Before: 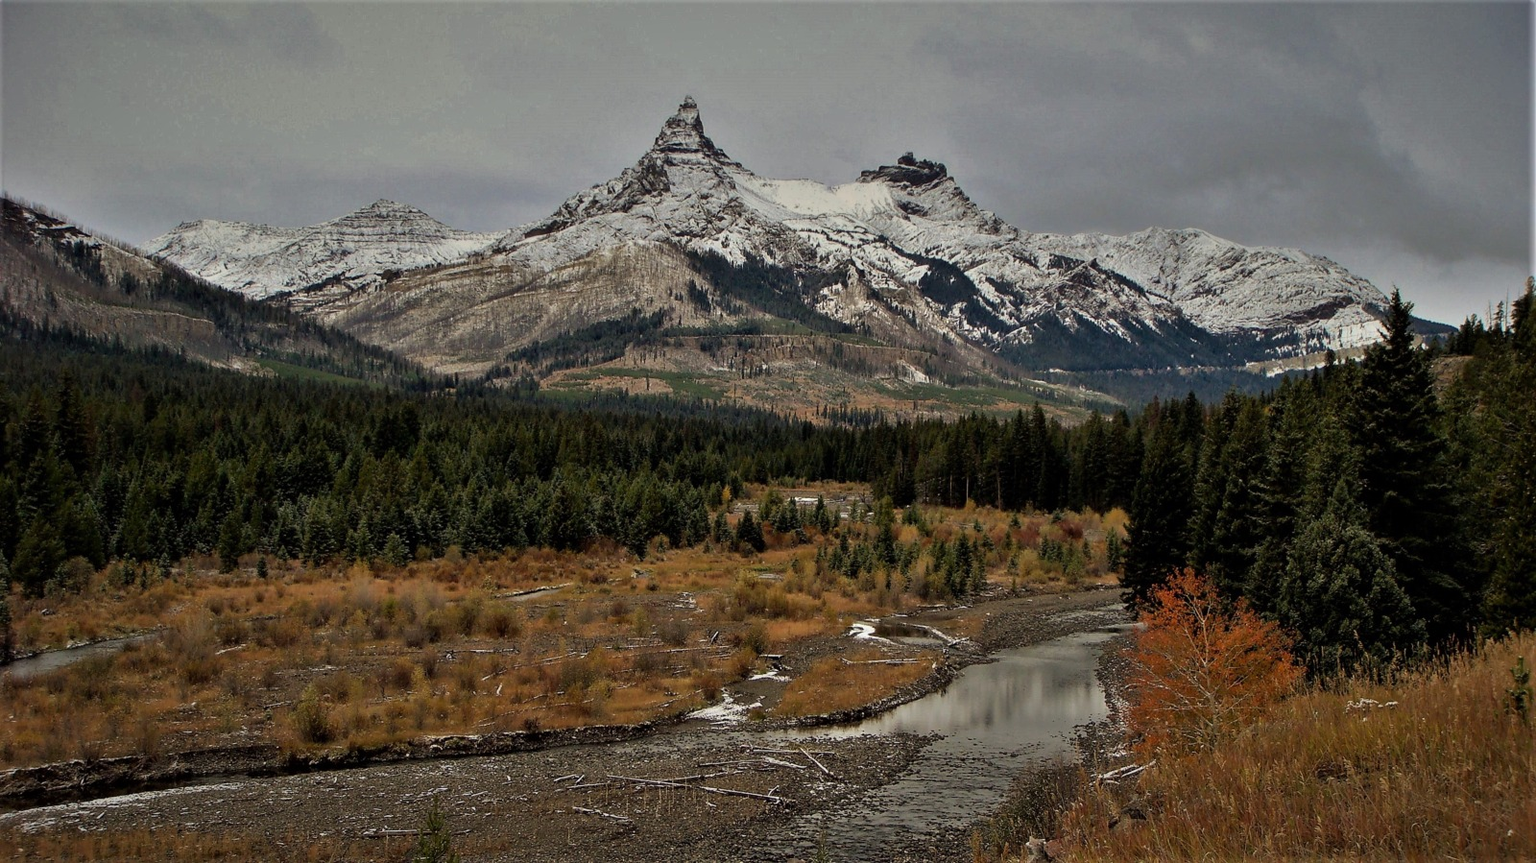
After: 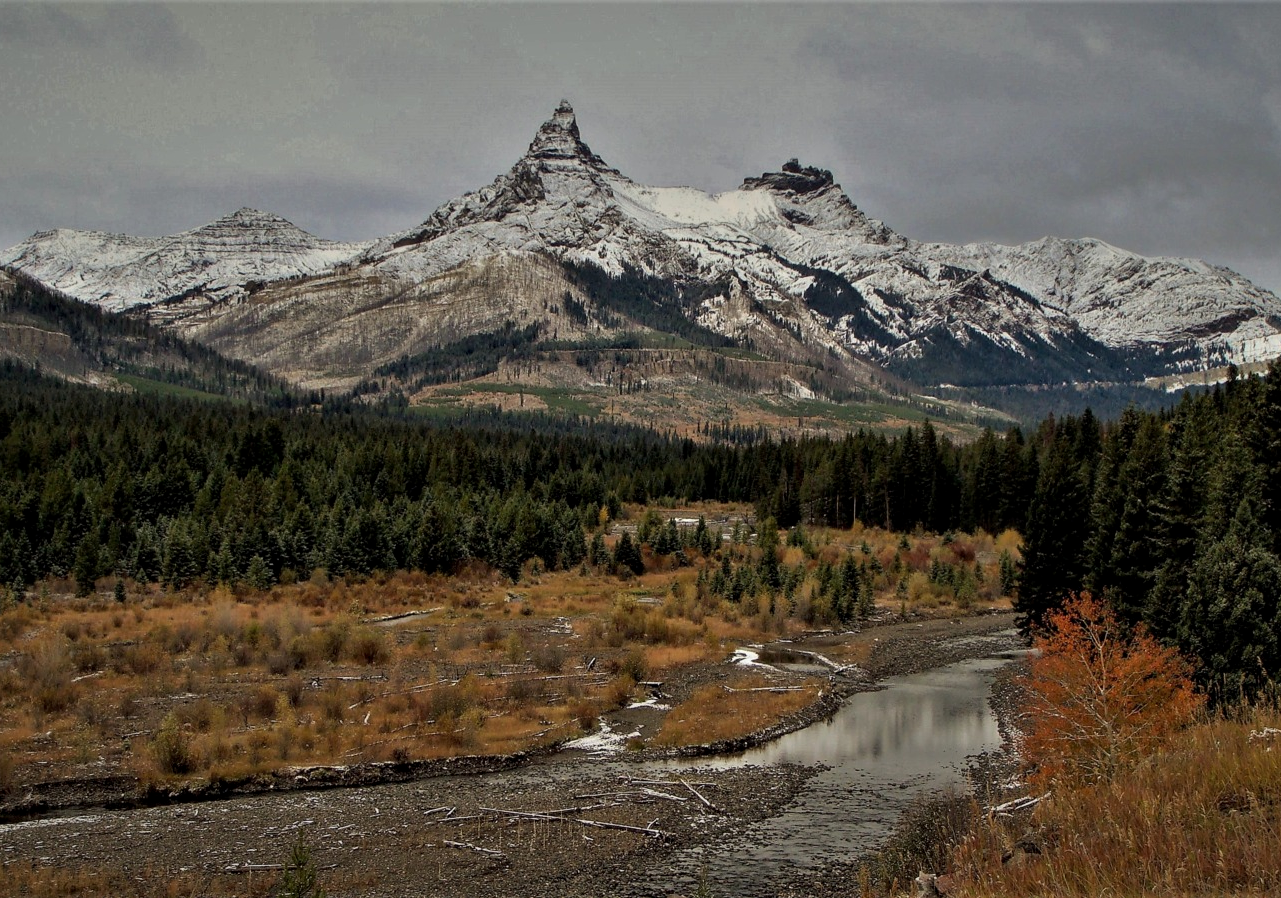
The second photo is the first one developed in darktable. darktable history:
local contrast: highlights 101%, shadows 99%, detail 119%, midtone range 0.2
crop and rotate: left 9.582%, right 10.296%
